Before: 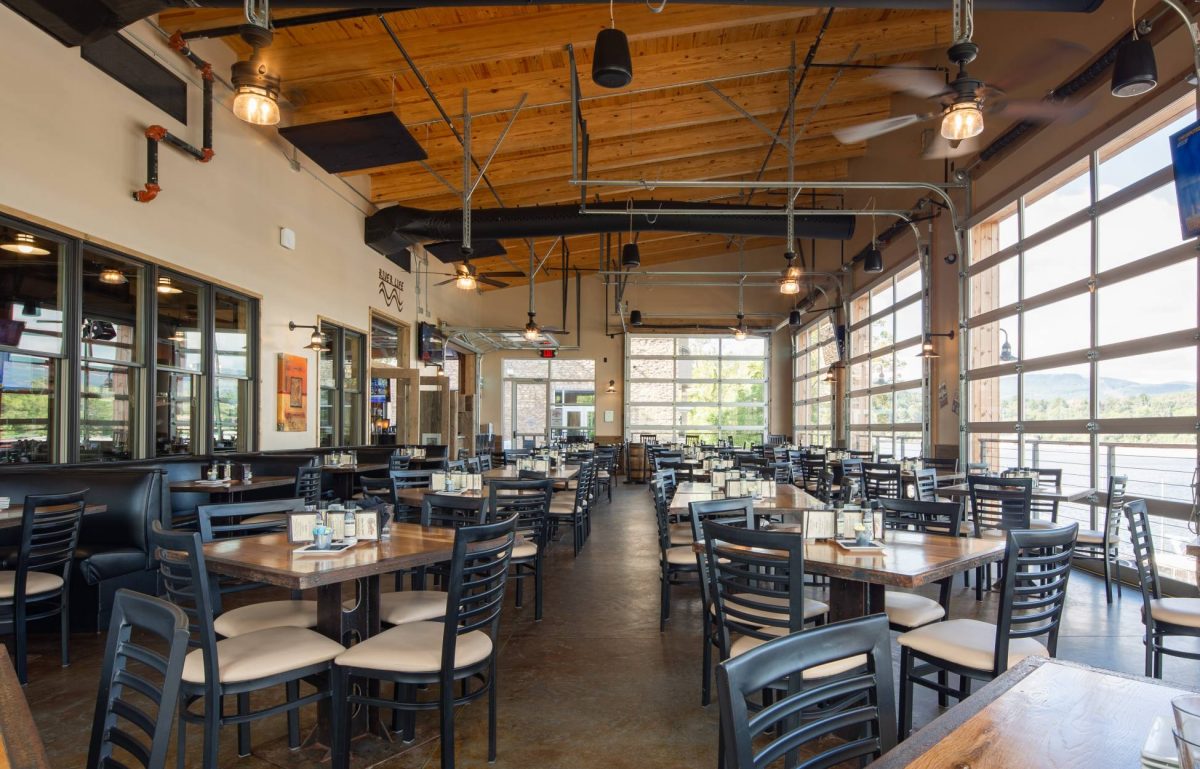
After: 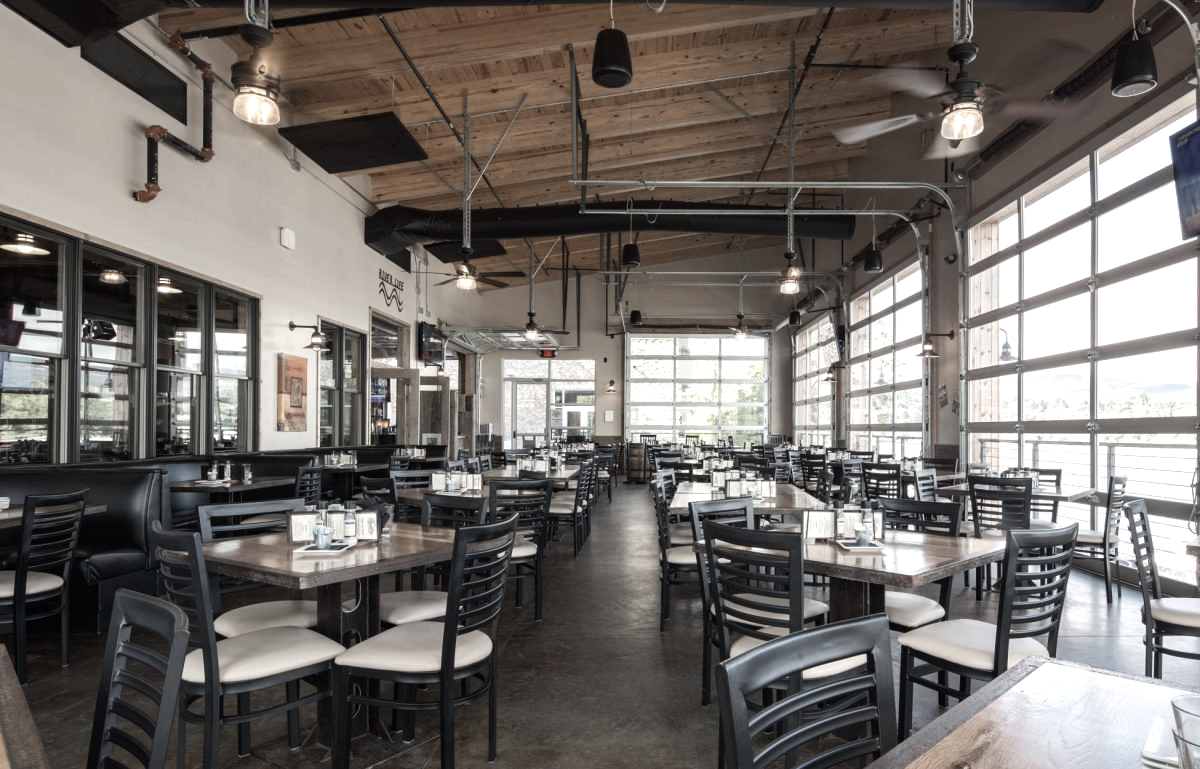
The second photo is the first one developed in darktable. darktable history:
tone equalizer: -8 EV -0.417 EV, -7 EV -0.389 EV, -6 EV -0.333 EV, -5 EV -0.222 EV, -3 EV 0.222 EV, -2 EV 0.333 EV, -1 EV 0.389 EV, +0 EV 0.417 EV, edges refinement/feathering 500, mask exposure compensation -1.57 EV, preserve details no
vibrance: vibrance 22%
color zones: curves: ch1 [(0, 0.34) (0.143, 0.164) (0.286, 0.152) (0.429, 0.176) (0.571, 0.173) (0.714, 0.188) (0.857, 0.199) (1, 0.34)]
